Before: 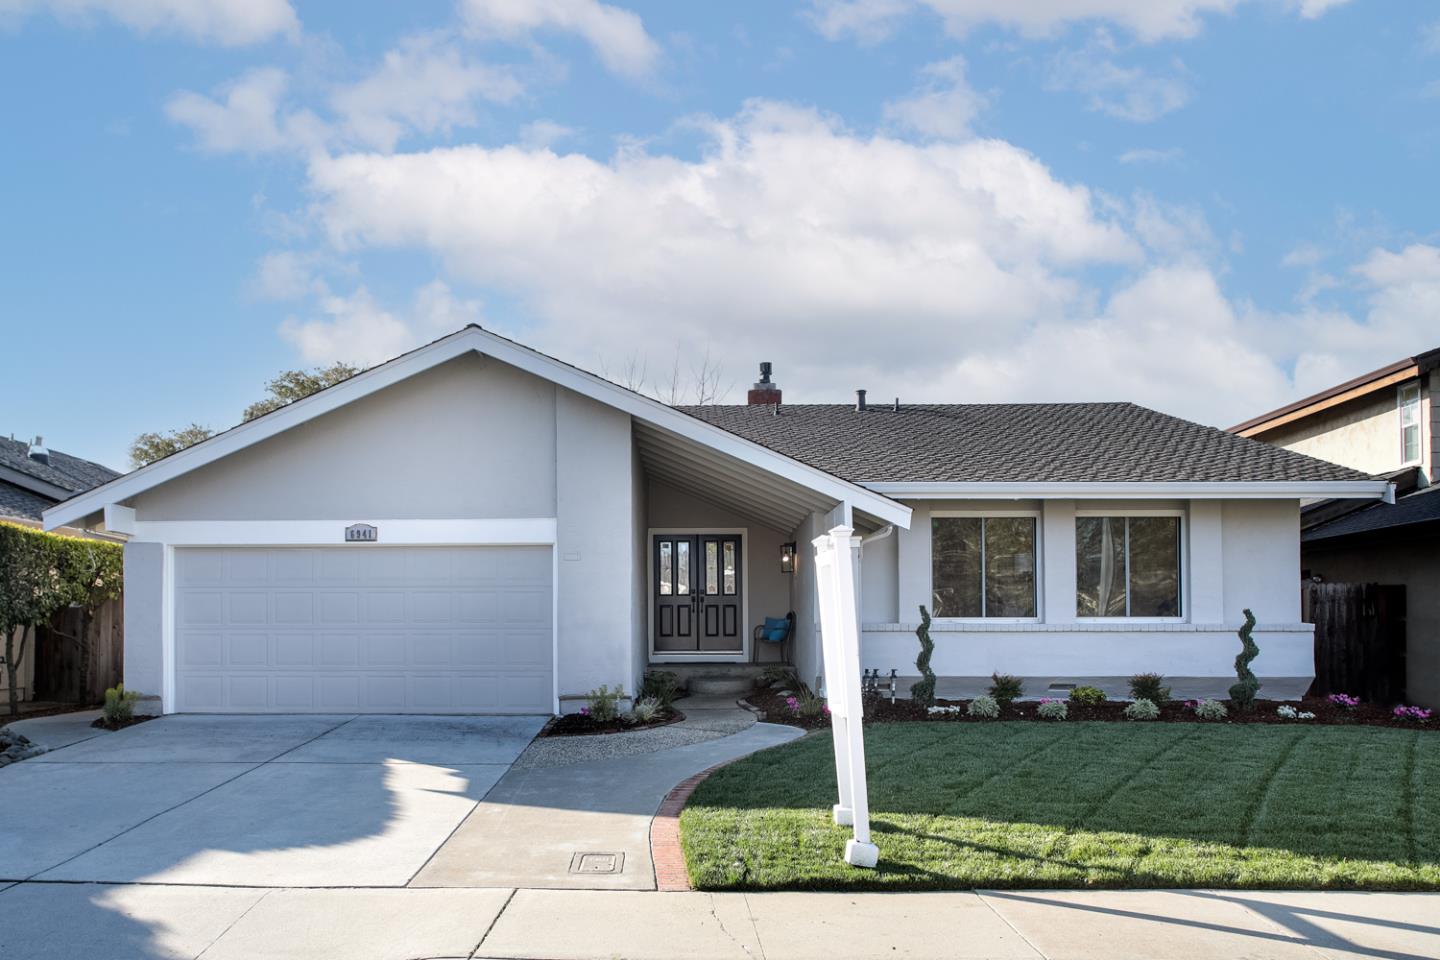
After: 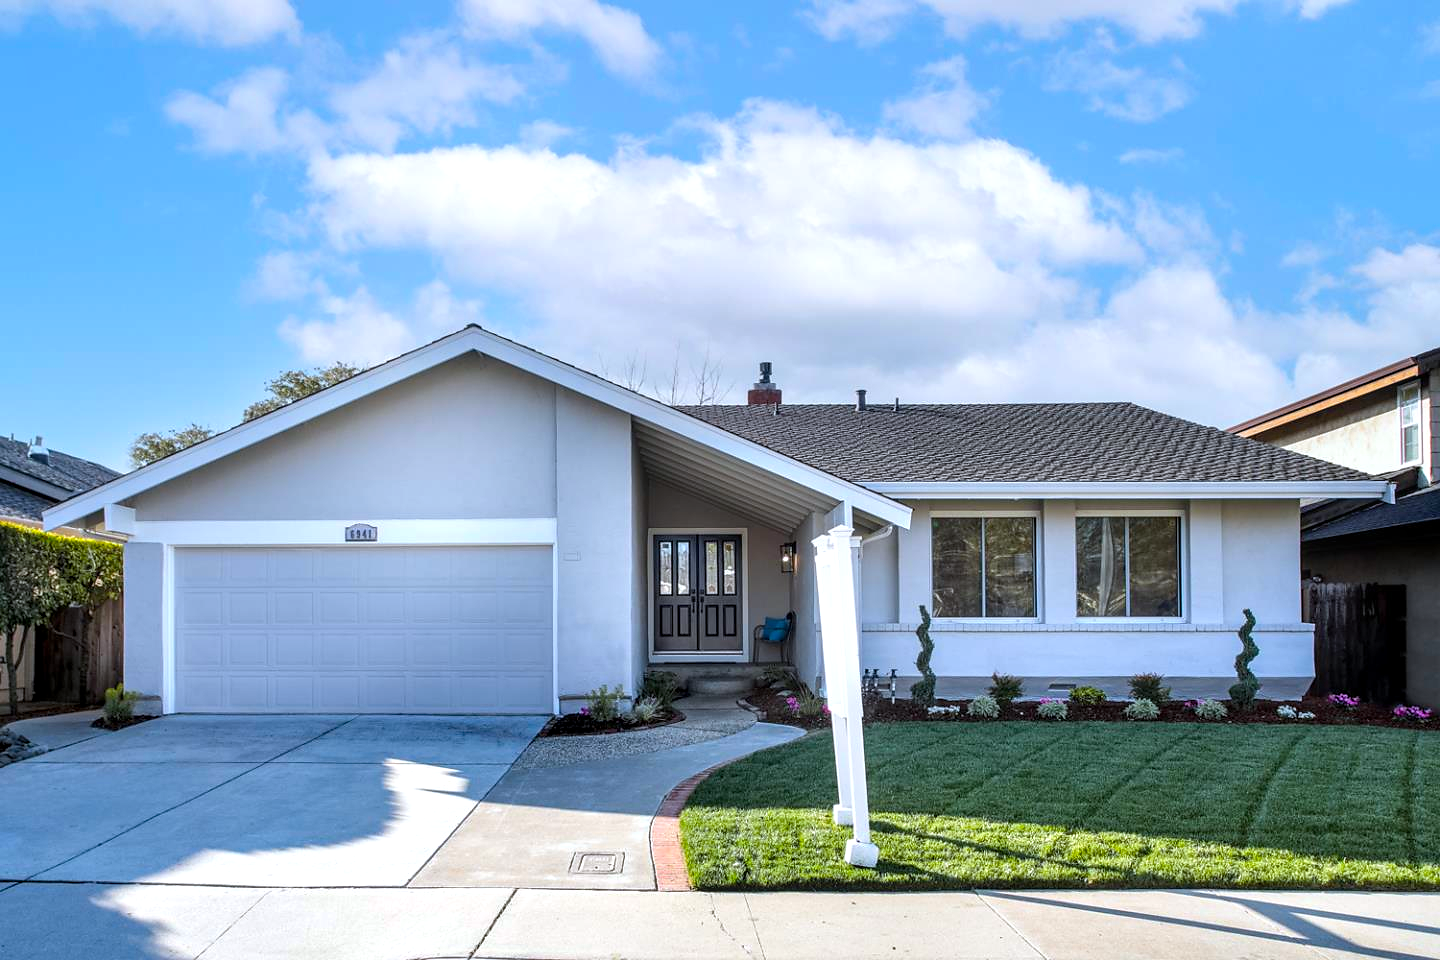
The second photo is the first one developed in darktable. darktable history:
color balance rgb: linear chroma grading › global chroma 10%, perceptual saturation grading › global saturation 30%, global vibrance 10%
exposure: exposure 0.197 EV, compensate highlight preservation false
local contrast: on, module defaults
white balance: red 0.974, blue 1.044
sharpen: radius 1, threshold 1
